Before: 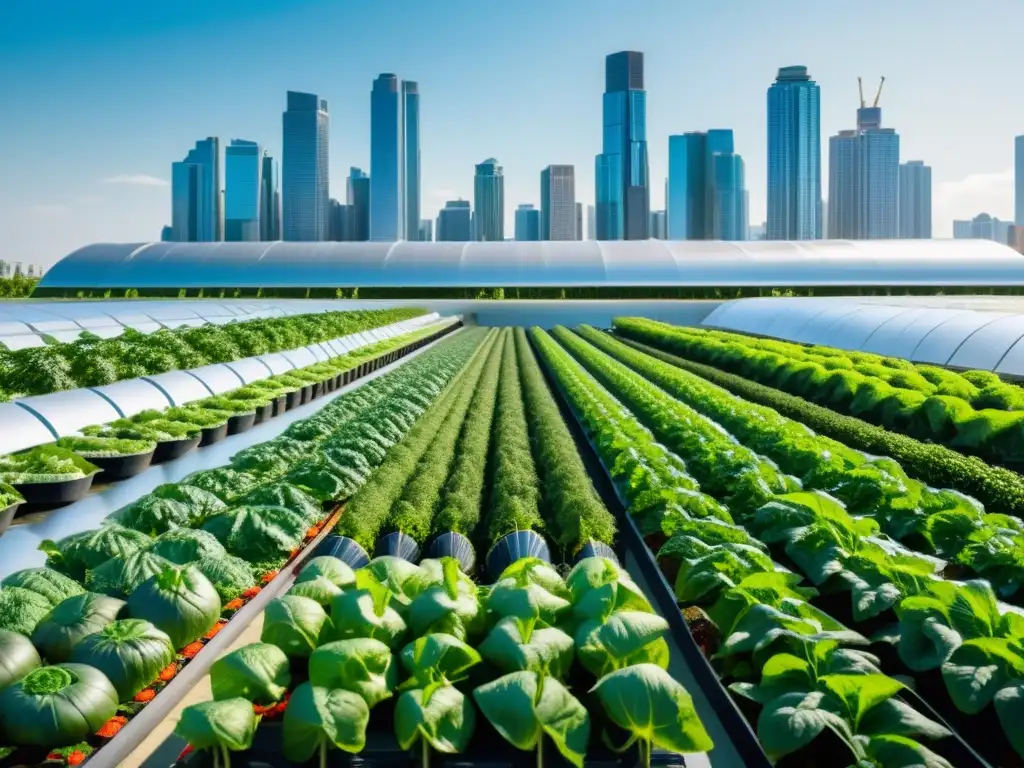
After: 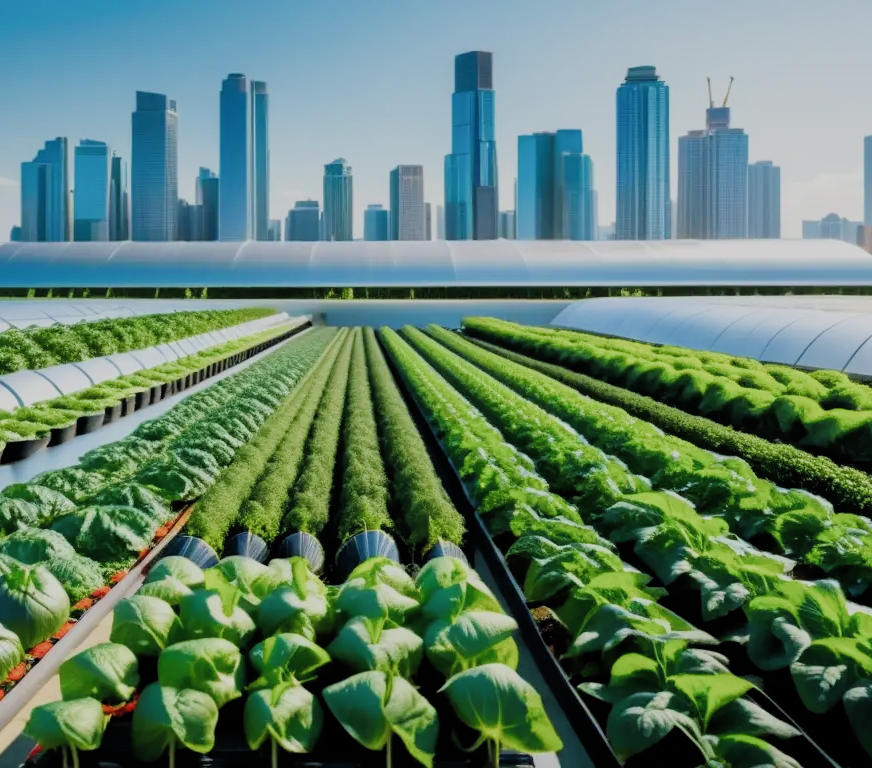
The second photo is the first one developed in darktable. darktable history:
crop and rotate: left 14.794%
filmic rgb: black relative exposure -7.65 EV, white relative exposure 4.56 EV, threshold 5.99 EV, hardness 3.61, add noise in highlights 0.001, color science v3 (2019), use custom middle-gray values true, contrast in highlights soft, enable highlight reconstruction true
